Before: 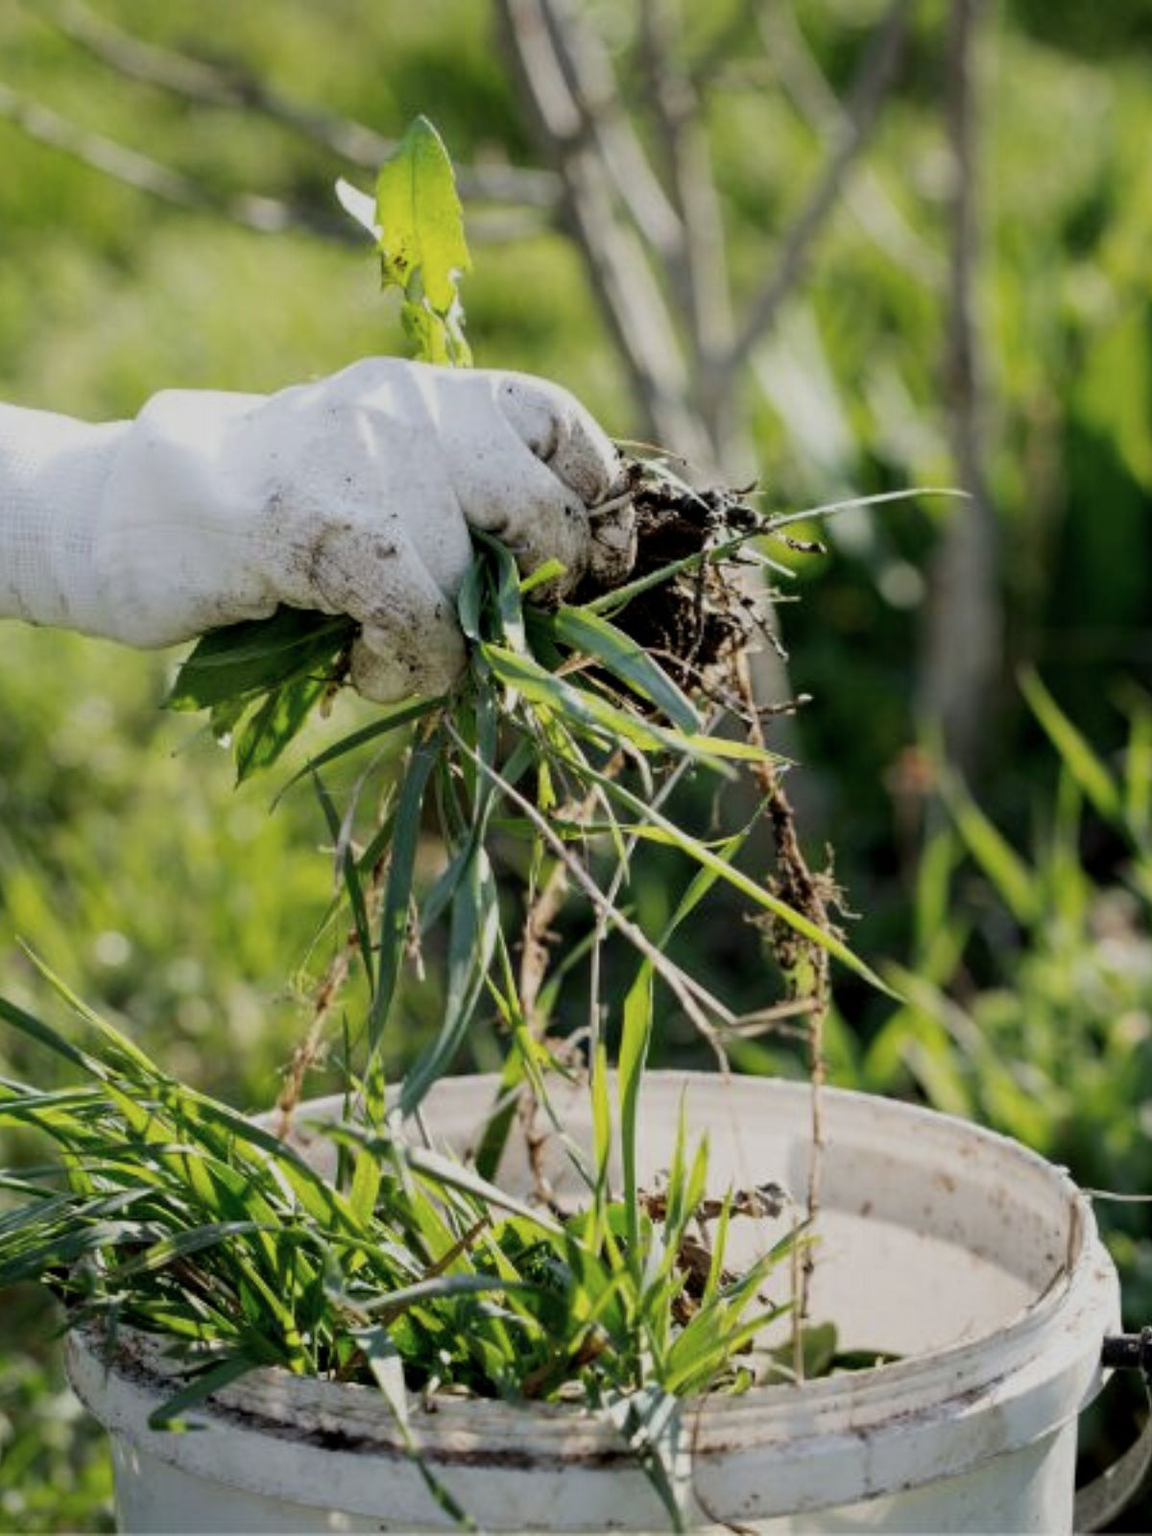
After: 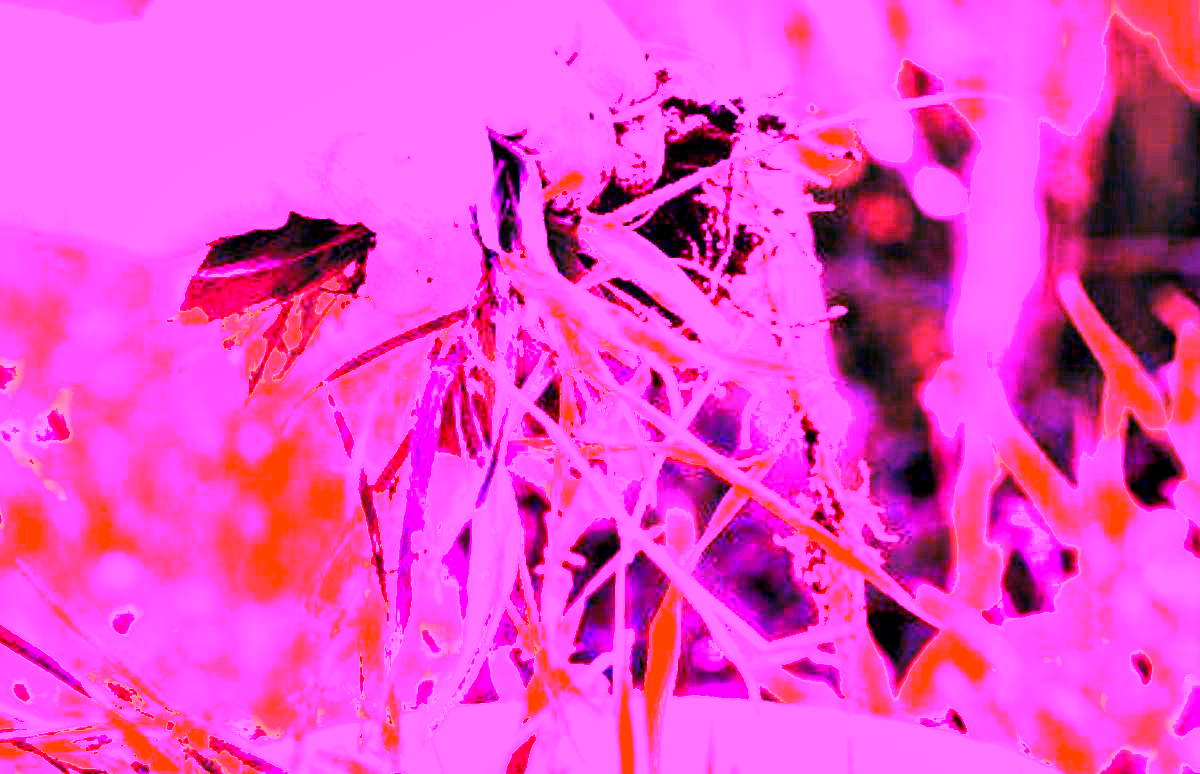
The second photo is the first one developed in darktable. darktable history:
shadows and highlights: radius 125.46, shadows 30.51, highlights -30.51, low approximation 0.01, soften with gaussian
exposure: compensate highlight preservation false
local contrast: highlights 100%, shadows 100%, detail 120%, midtone range 0.2
crop and rotate: top 26.056%, bottom 25.543%
white balance: red 8, blue 8
